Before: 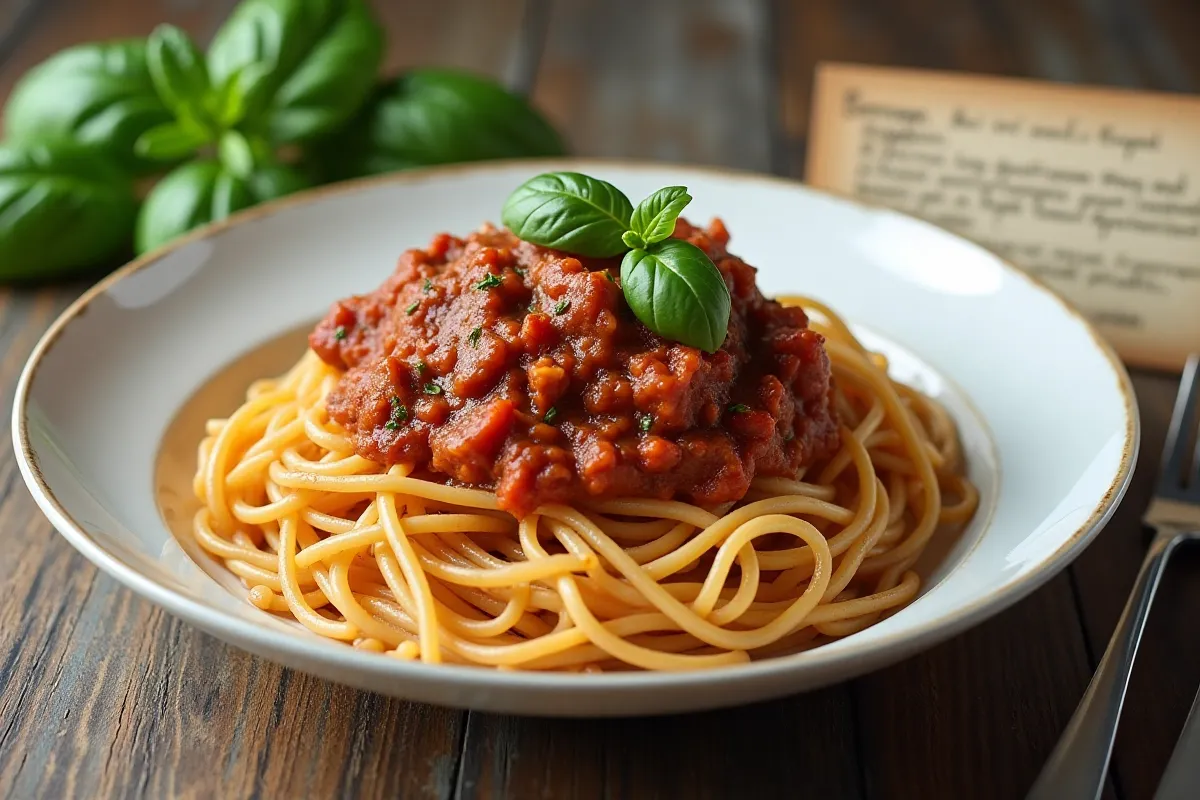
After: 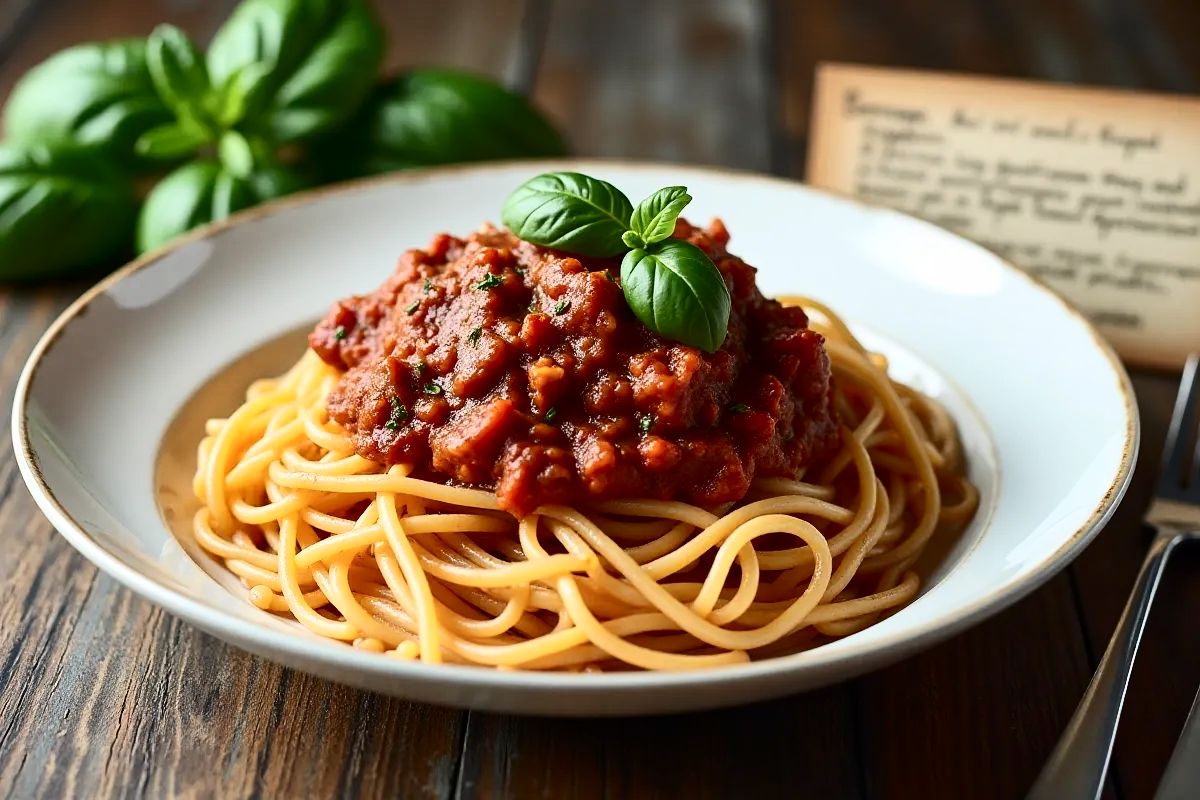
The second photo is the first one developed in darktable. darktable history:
contrast brightness saturation: contrast 0.28
shadows and highlights: low approximation 0.01, soften with gaussian
